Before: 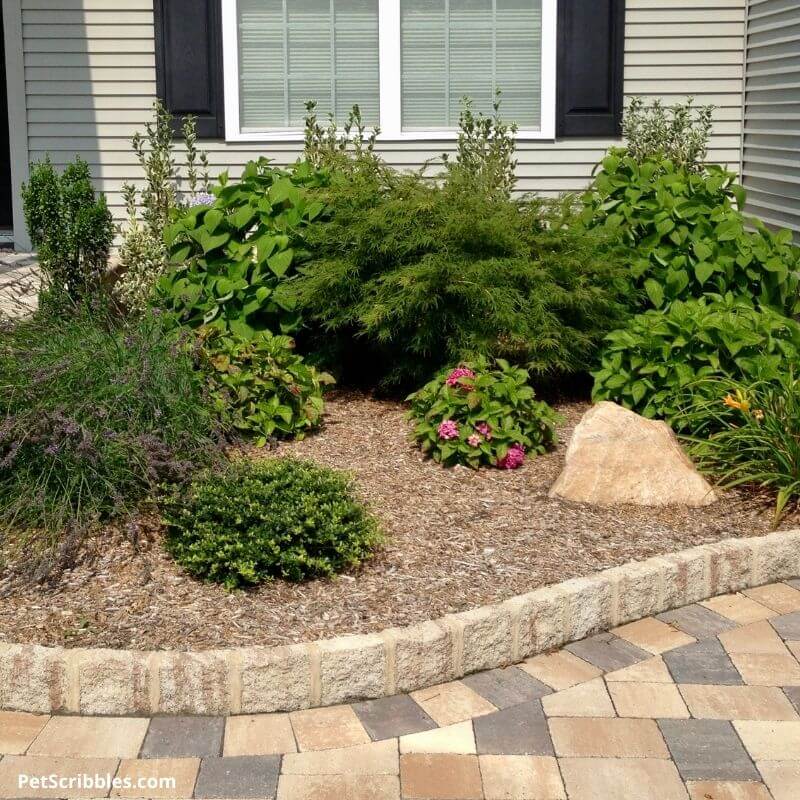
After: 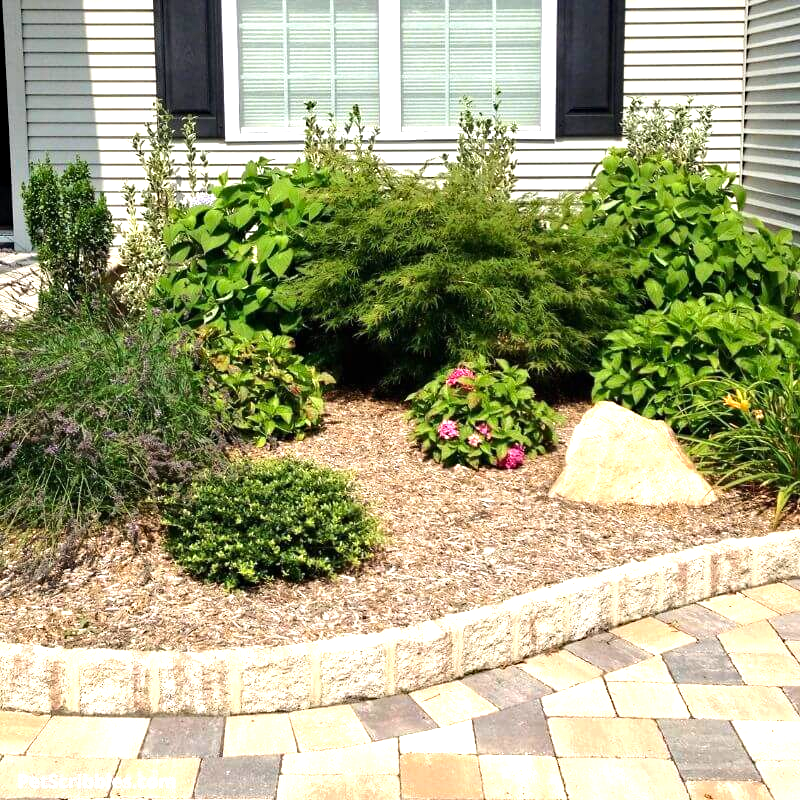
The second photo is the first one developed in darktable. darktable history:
exposure: black level correction 0, exposure 0.7 EV, compensate exposure bias true, compensate highlight preservation false
haze removal: compatibility mode true, adaptive false
tone equalizer: -8 EV -0.417 EV, -7 EV -0.389 EV, -6 EV -0.333 EV, -5 EV -0.222 EV, -3 EV 0.222 EV, -2 EV 0.333 EV, -1 EV 0.389 EV, +0 EV 0.417 EV, edges refinement/feathering 500, mask exposure compensation -1.25 EV, preserve details no
